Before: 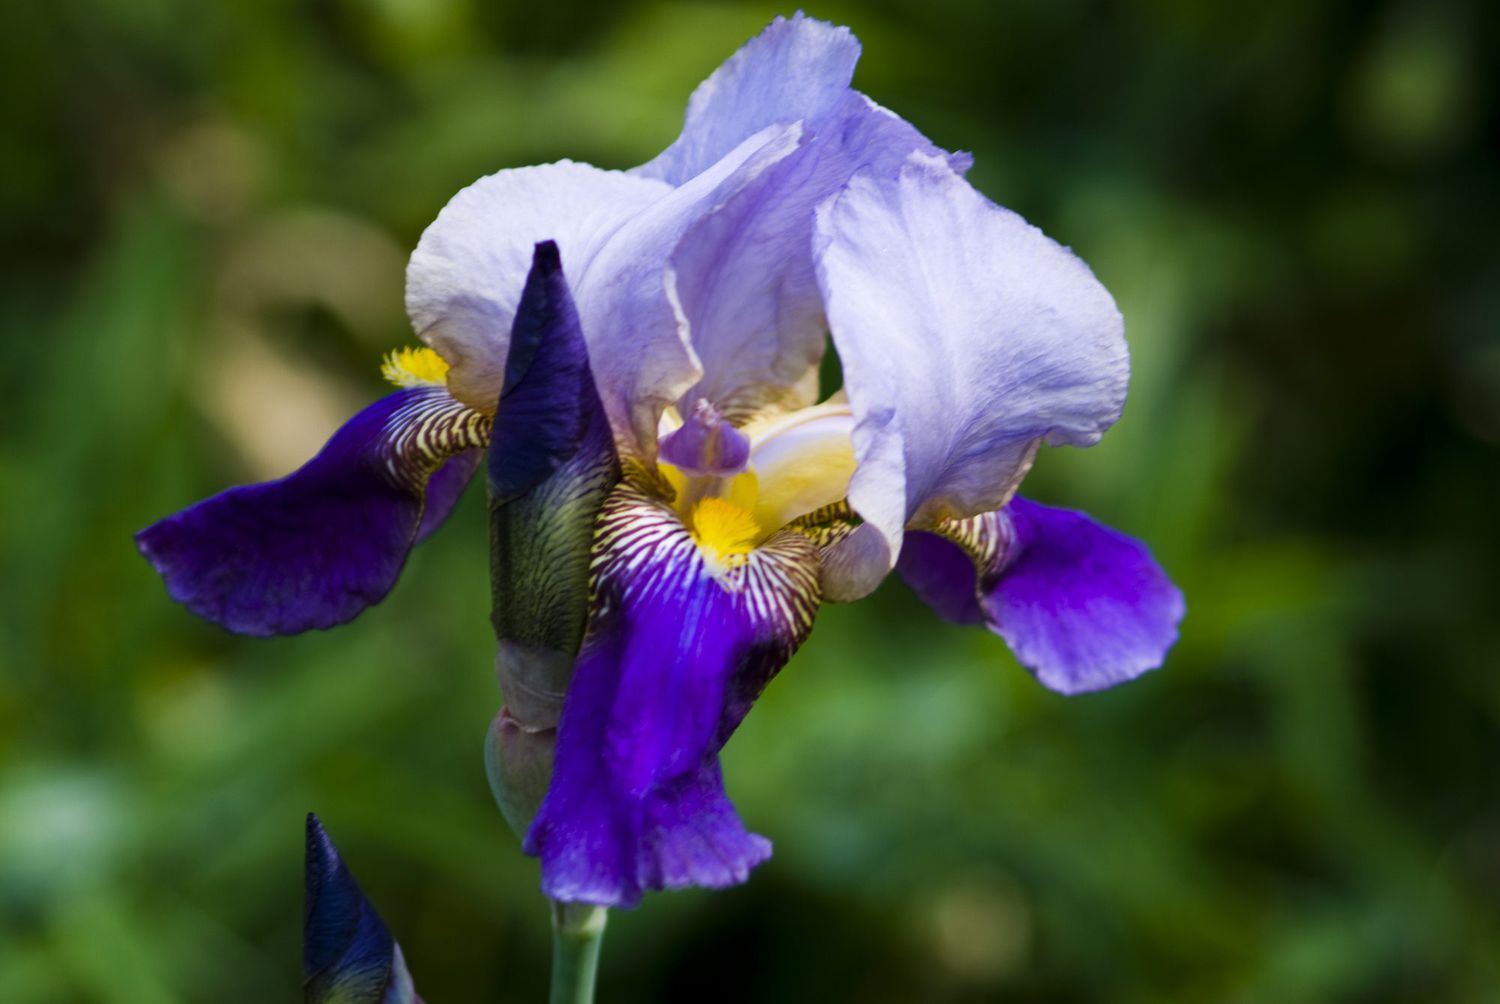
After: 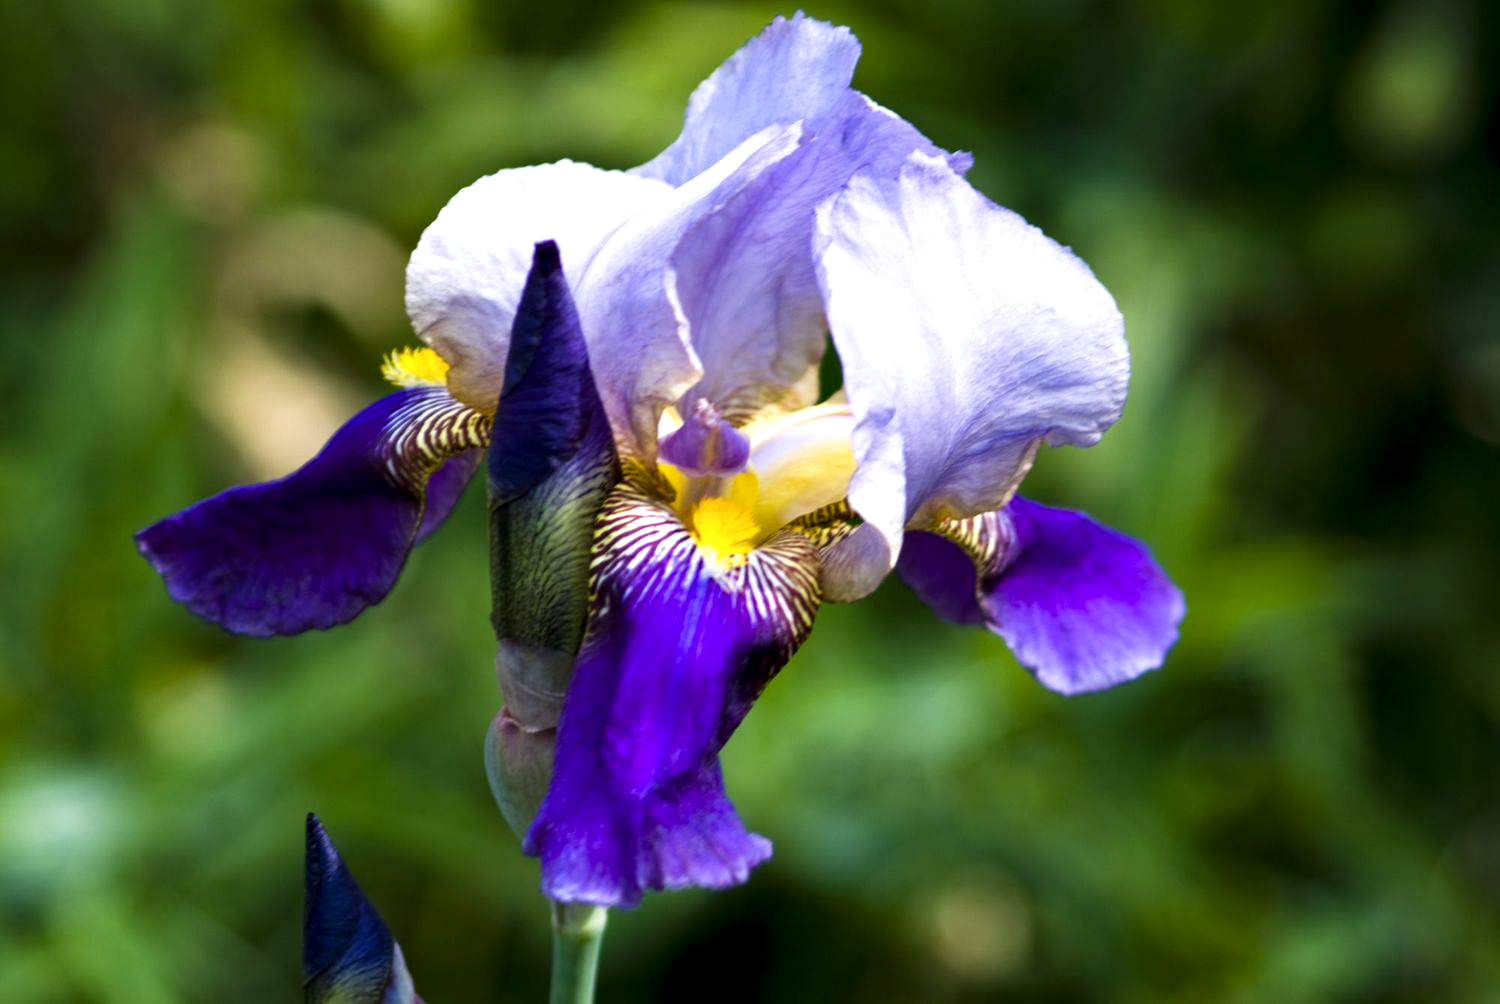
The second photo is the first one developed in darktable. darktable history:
contrast equalizer: octaves 7, y [[0.6 ×6], [0.55 ×6], [0 ×6], [0 ×6], [0 ×6]], mix 0.35
exposure: black level correction 0.001, exposure 0.5 EV, compensate exposure bias true, compensate highlight preservation false
